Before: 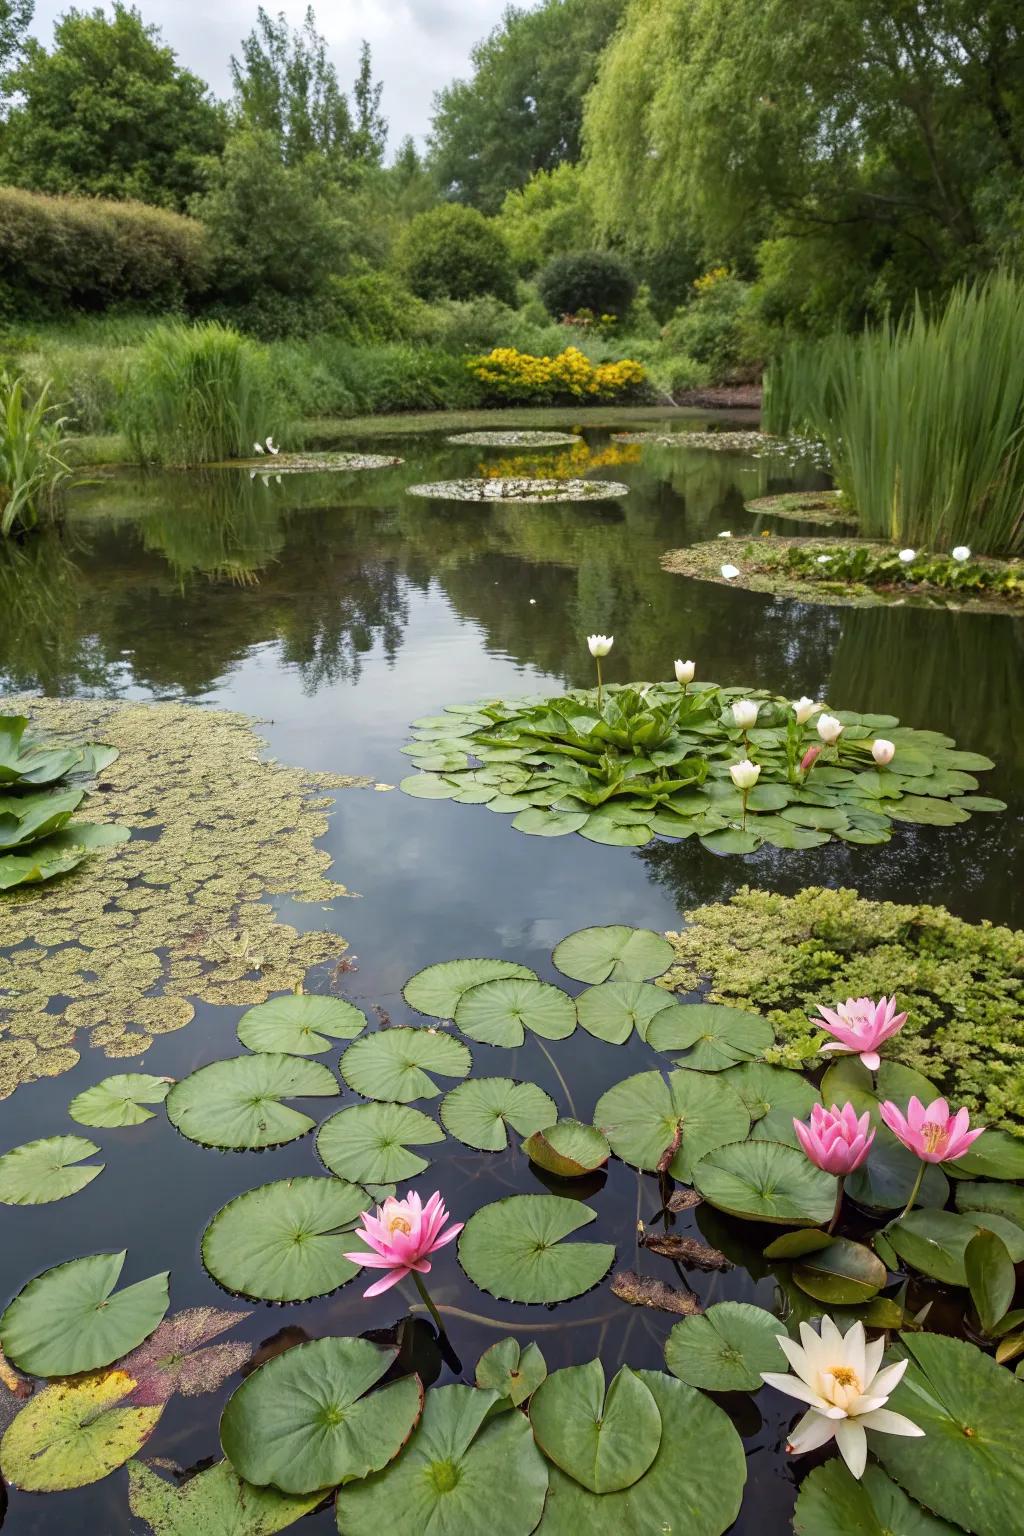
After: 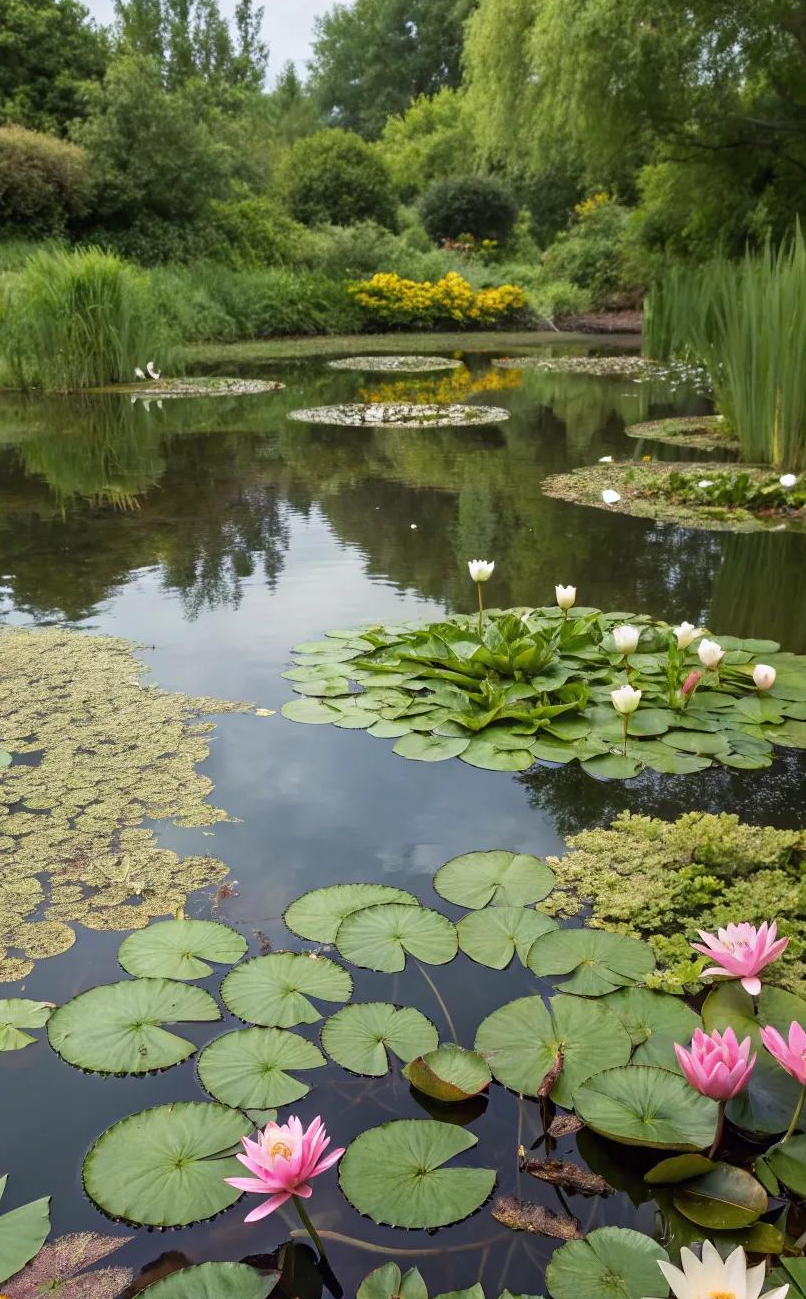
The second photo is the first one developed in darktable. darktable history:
crop: left 11.634%, top 4.897%, right 9.588%, bottom 10.533%
